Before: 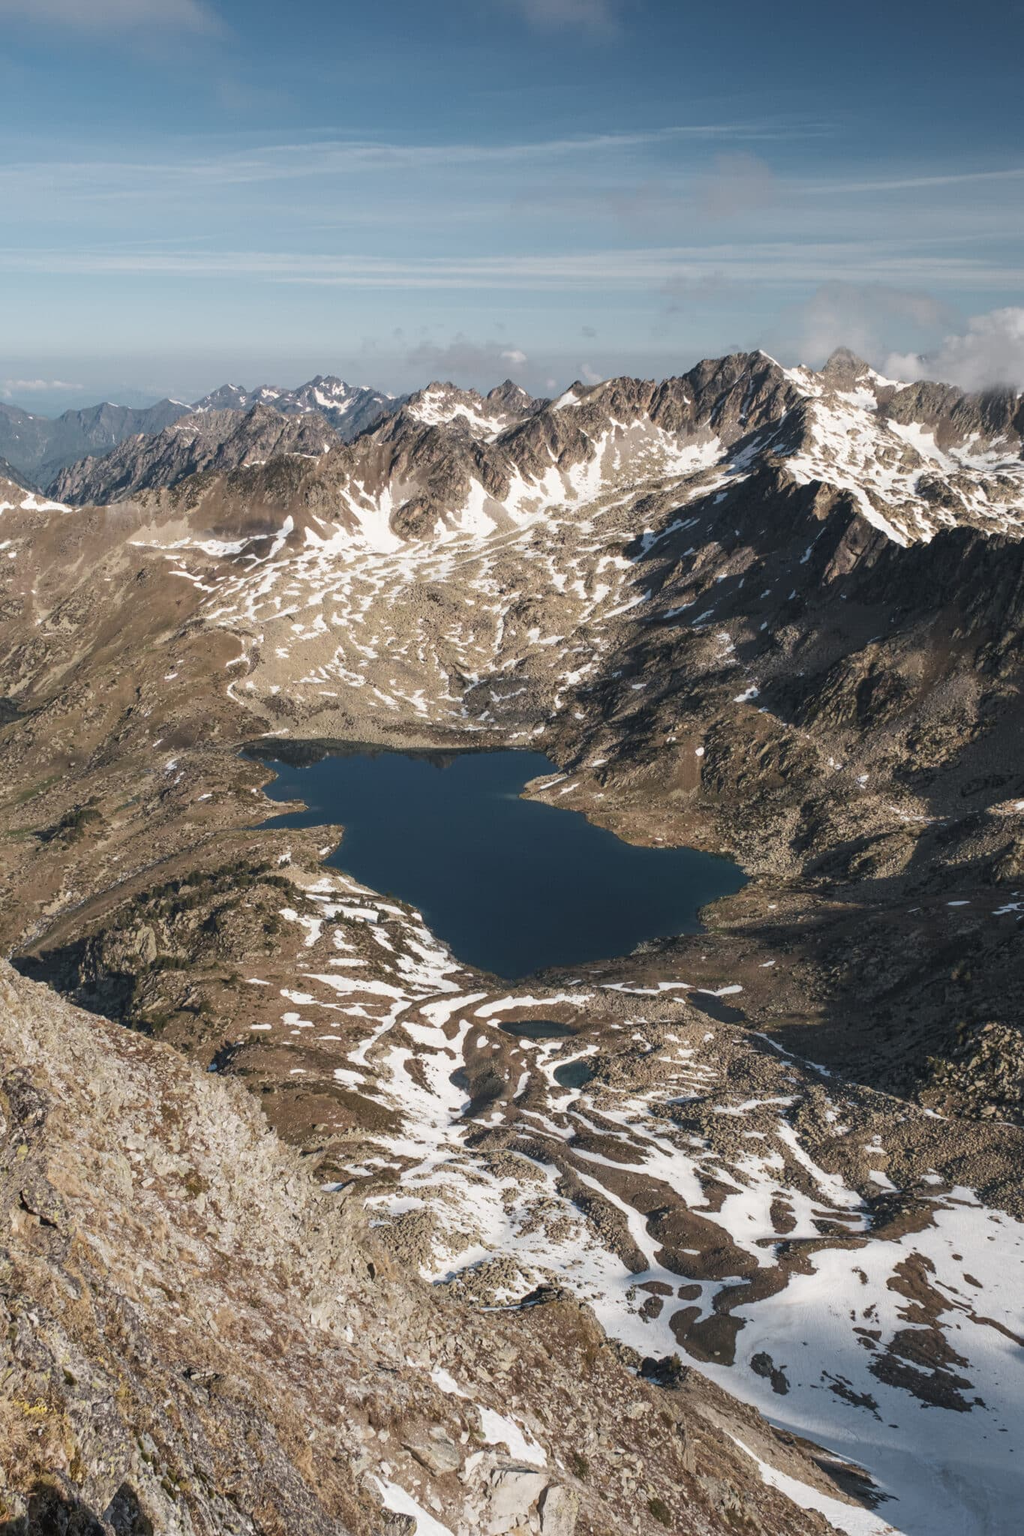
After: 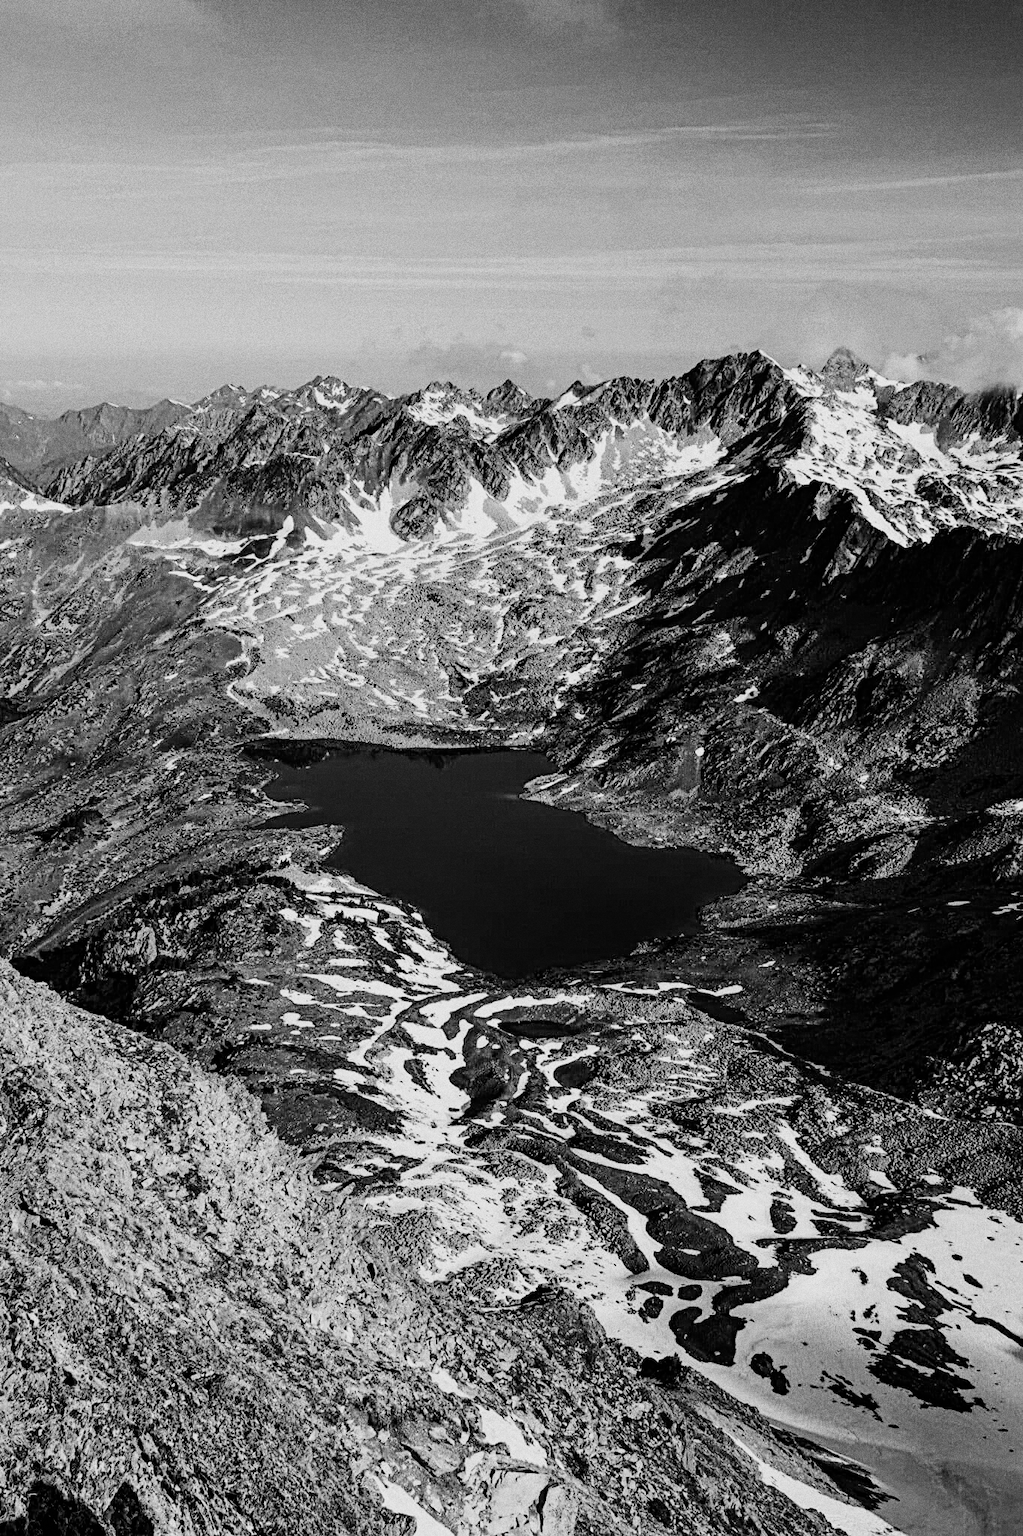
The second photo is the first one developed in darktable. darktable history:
contrast equalizer: octaves 7, y [[0.6 ×6], [0.55 ×6], [0 ×6], [0 ×6], [0 ×6]], mix 0.29
color calibration "B&W: ILFORD HP5+": output gray [0.253, 0.26, 0.487, 0], gray › normalize channels true, illuminant same as pipeline (D50), adaptation XYZ, x 0.346, y 0.359, gamut compression 0
color balance rgb: global offset › luminance -0.51%, perceptual saturation grading › global saturation 27.53%, perceptual saturation grading › highlights -25%, perceptual saturation grading › shadows 25%, perceptual brilliance grading › highlights 6.62%, perceptual brilliance grading › mid-tones 17.07%, perceptual brilliance grading › shadows -5.23%
diffuse or sharpen "sharpen demosaicing: AA filter": edge sensitivity 1, 1st order anisotropy 100%, 2nd order anisotropy 100%, 3rd order anisotropy 100%, 4th order anisotropy 100%, 1st order speed -25%, 2nd order speed -25%, 3rd order speed -25%, 4th order speed -25%
grain "silver grain": coarseness 0.09 ISO, strength 40%
haze removal: adaptive false
sigmoid: contrast 1.69, skew -0.23, preserve hue 0%, red attenuation 0.1, red rotation 0.035, green attenuation 0.1, green rotation -0.017, blue attenuation 0.15, blue rotation -0.052, base primaries Rec2020
exposure "magic lantern defaults": compensate highlight preservation false
